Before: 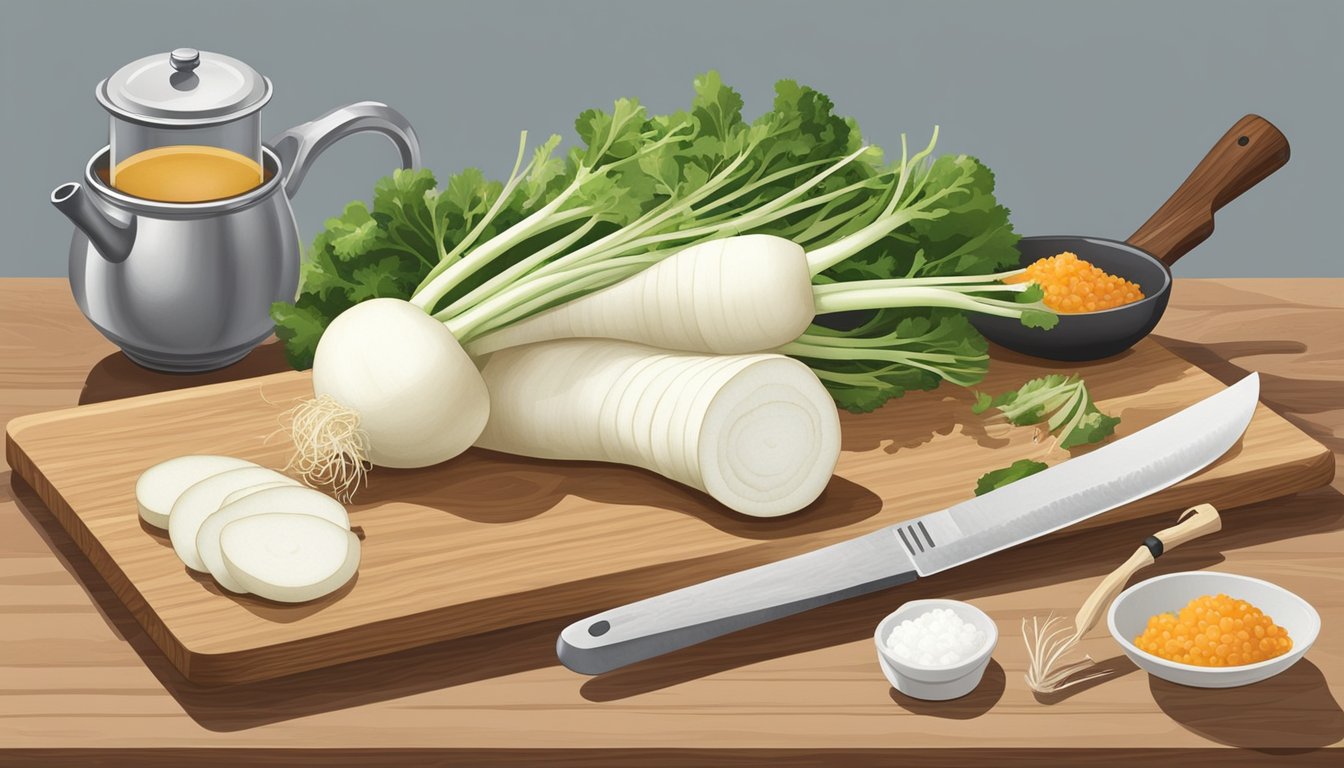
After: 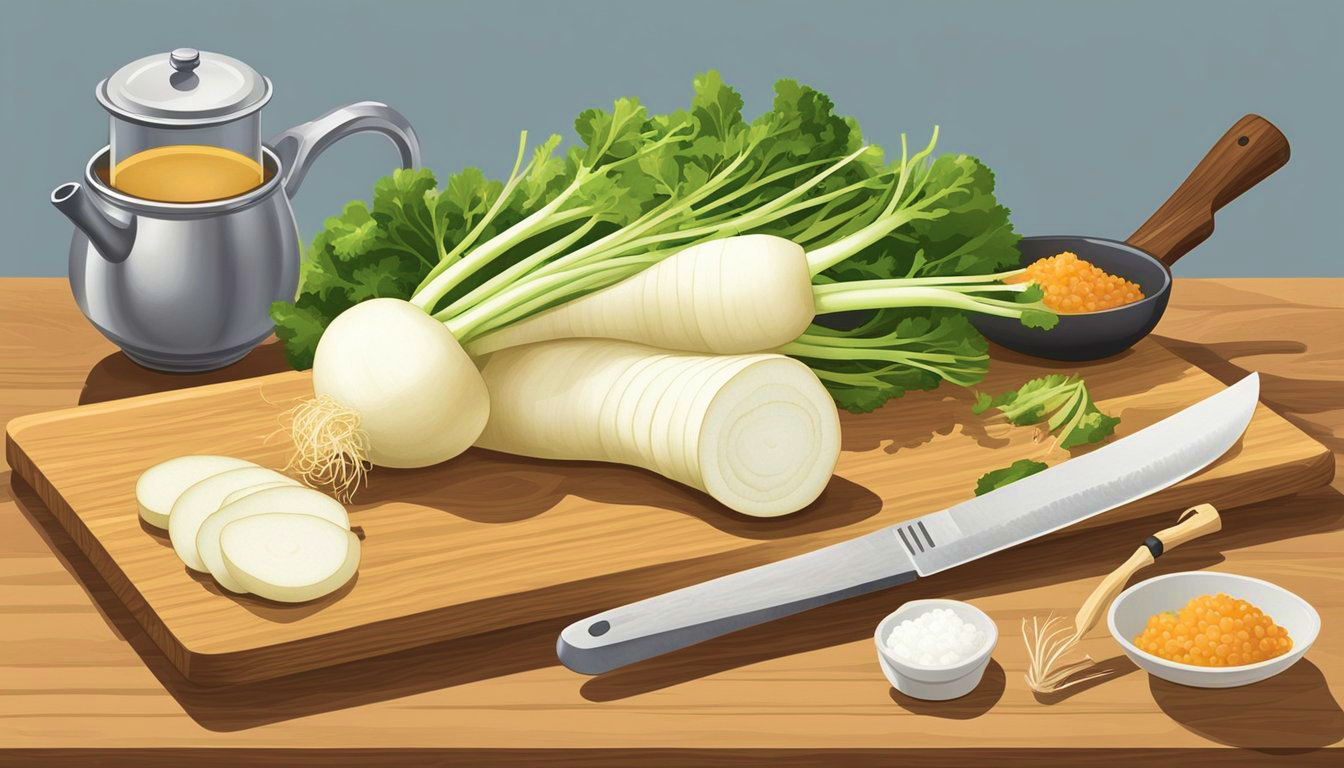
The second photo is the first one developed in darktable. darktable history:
velvia: strength 74.74%
